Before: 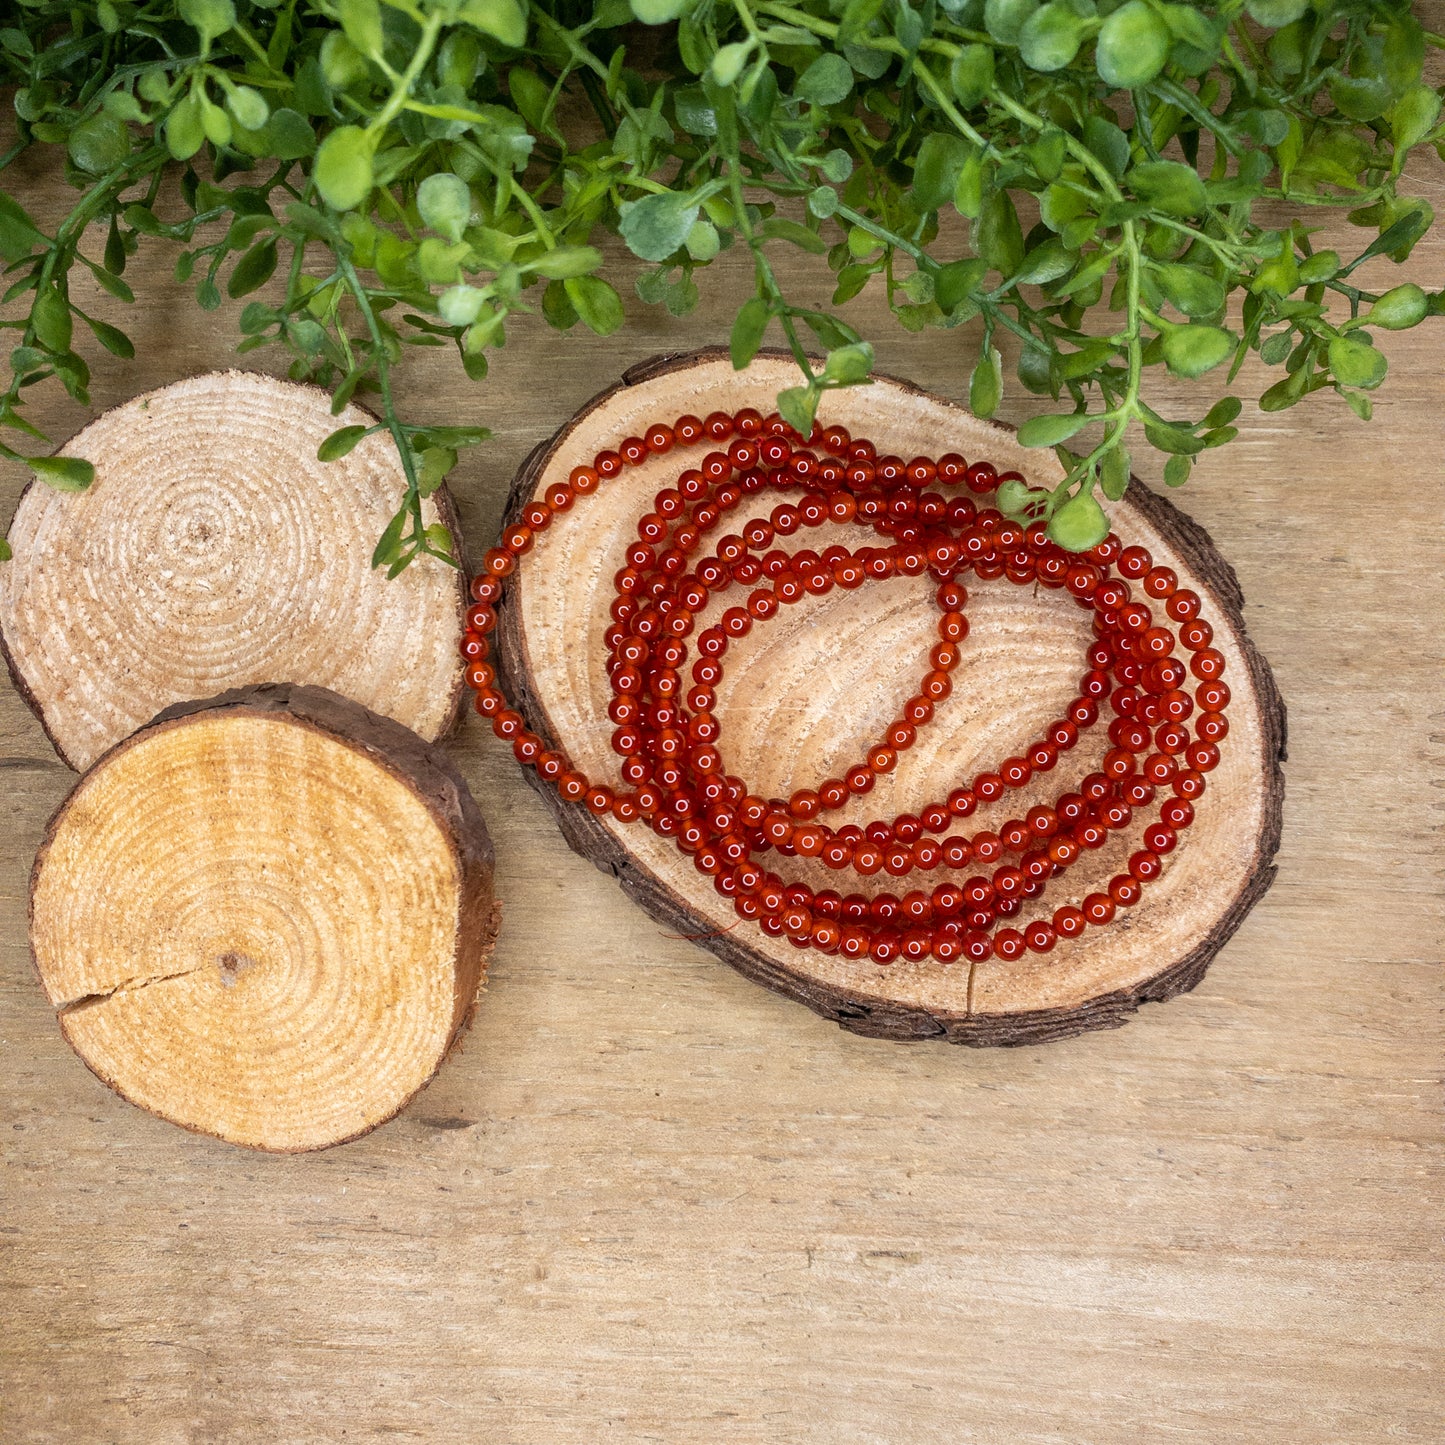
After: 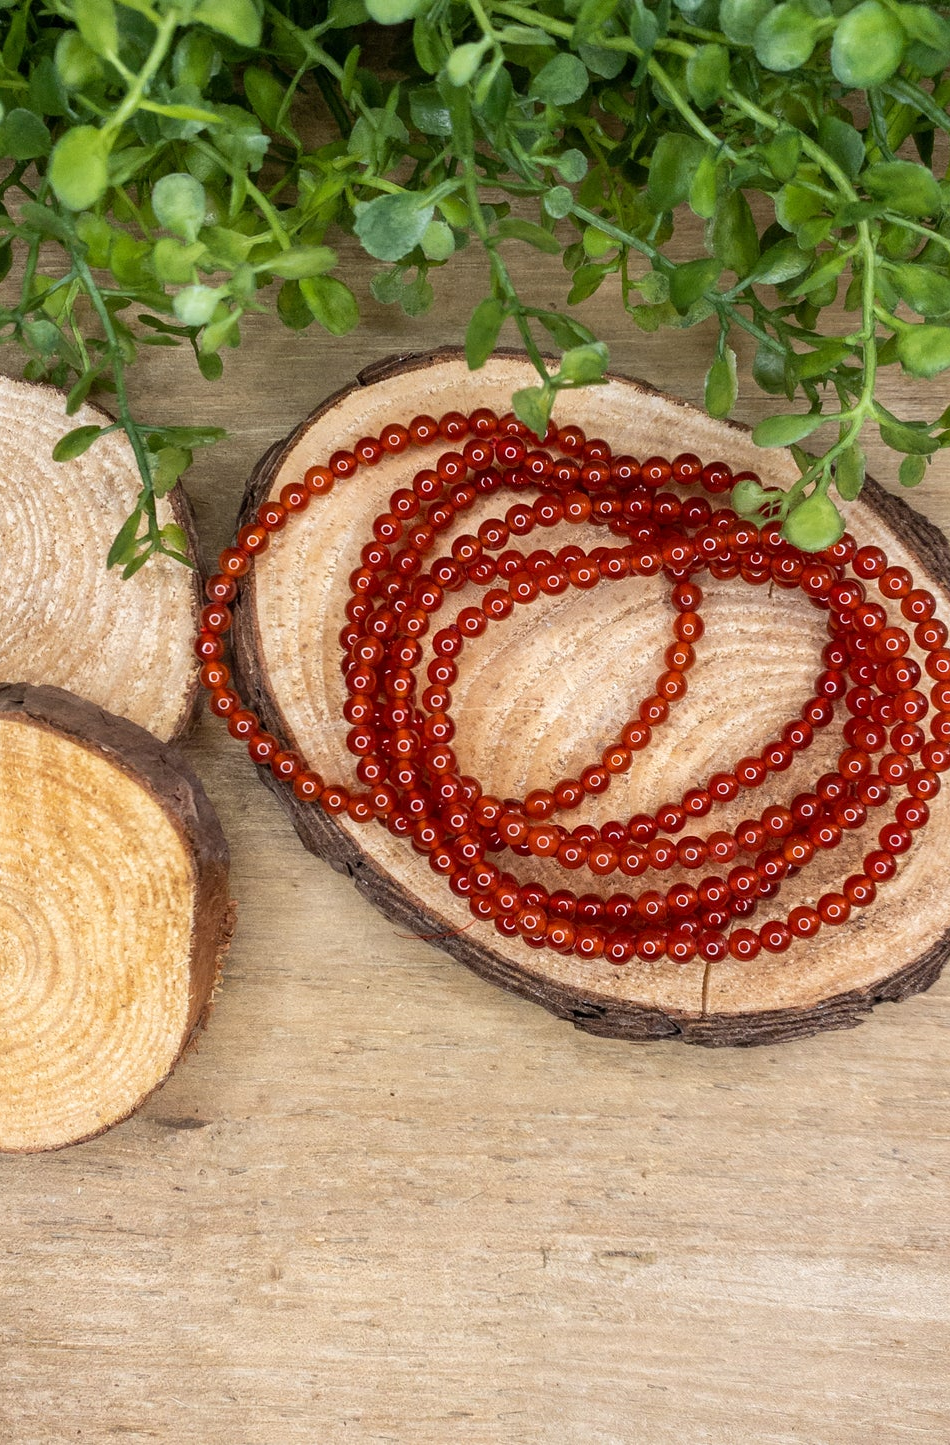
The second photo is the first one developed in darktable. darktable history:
crop and rotate: left 18.392%, right 15.821%
